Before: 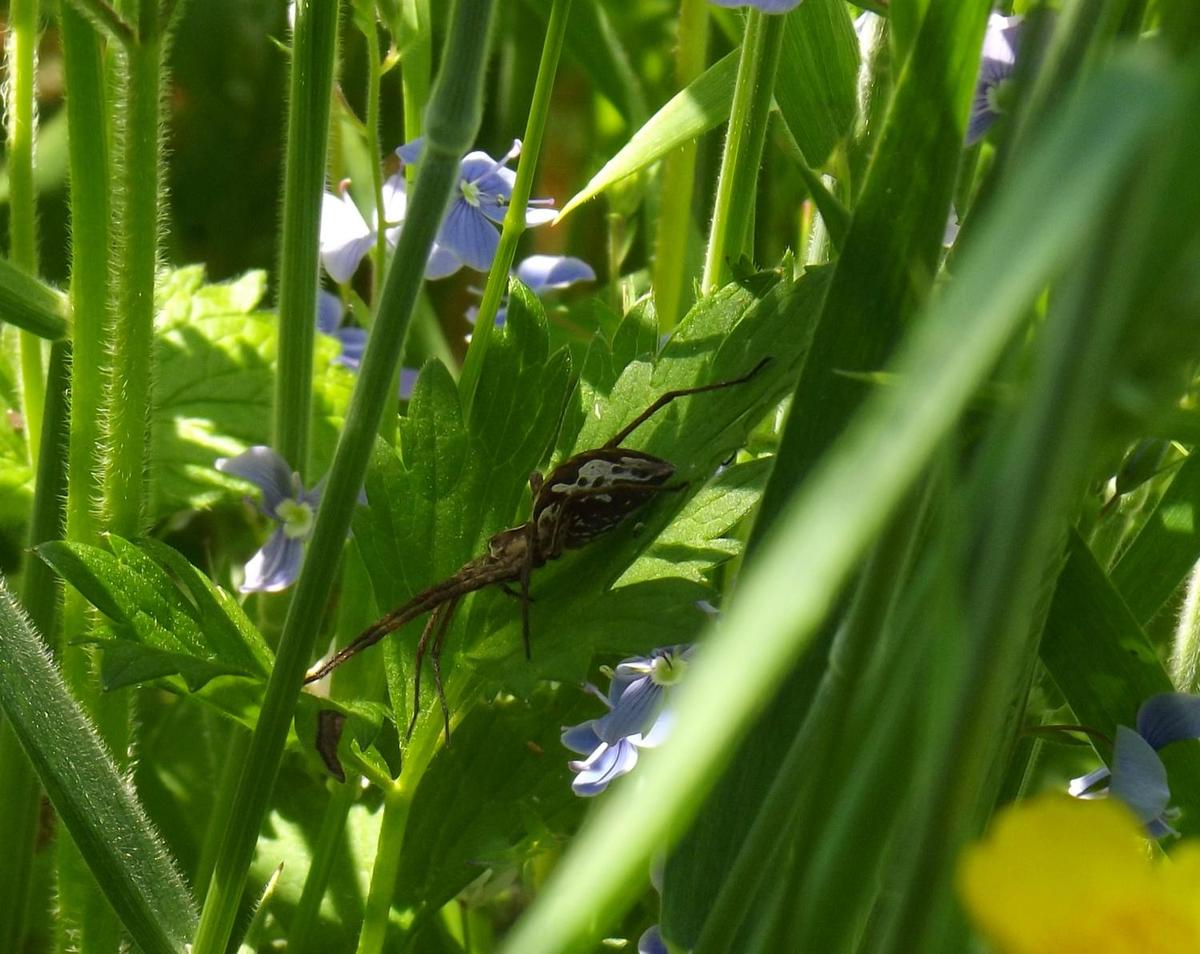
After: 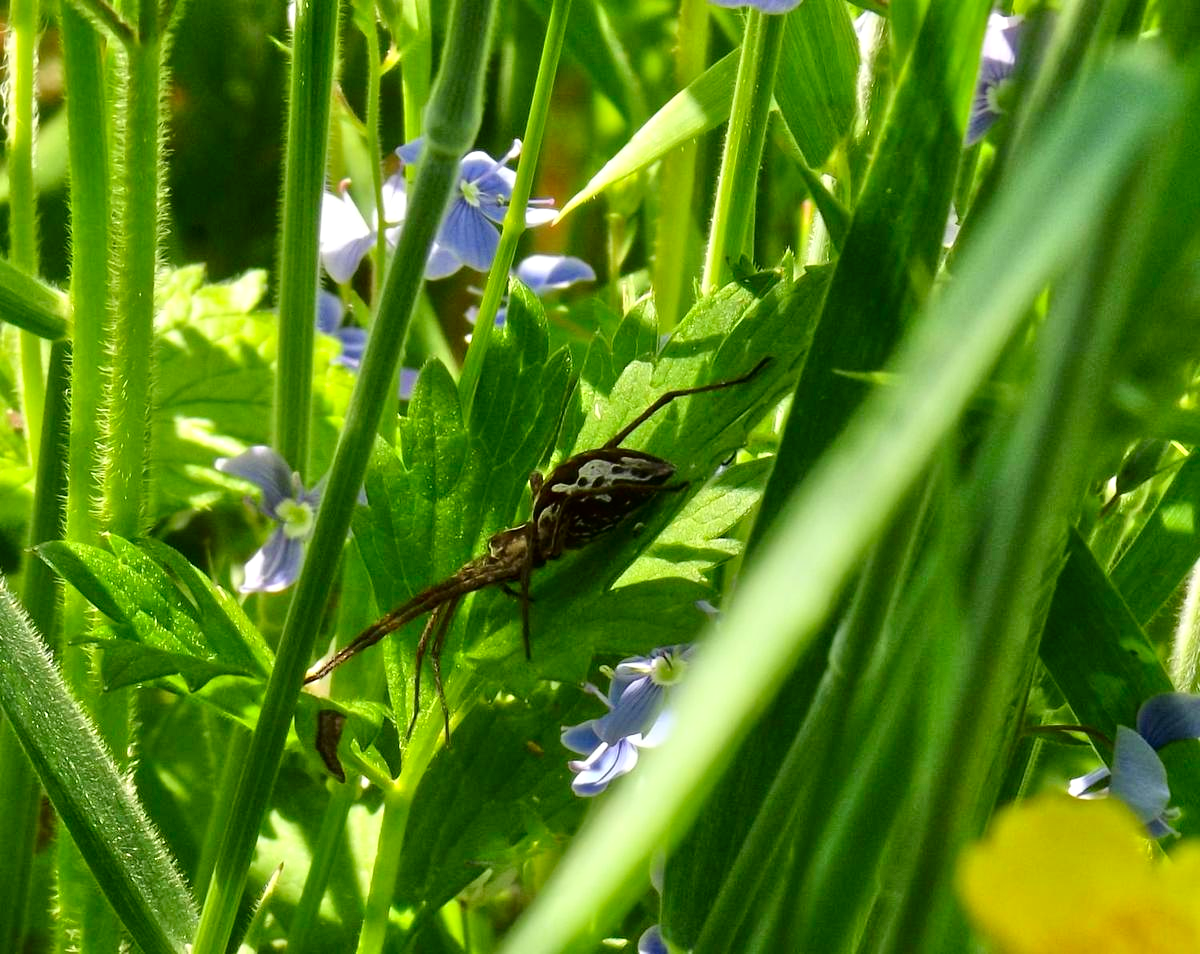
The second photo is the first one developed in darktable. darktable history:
tone equalizer: -7 EV 0.15 EV, -6 EV 0.6 EV, -5 EV 1.15 EV, -4 EV 1.33 EV, -3 EV 1.15 EV, -2 EV 0.6 EV, -1 EV 0.15 EV, mask exposure compensation -0.5 EV
contrast brightness saturation: contrast 0.2, brightness -0.11, saturation 0.1
